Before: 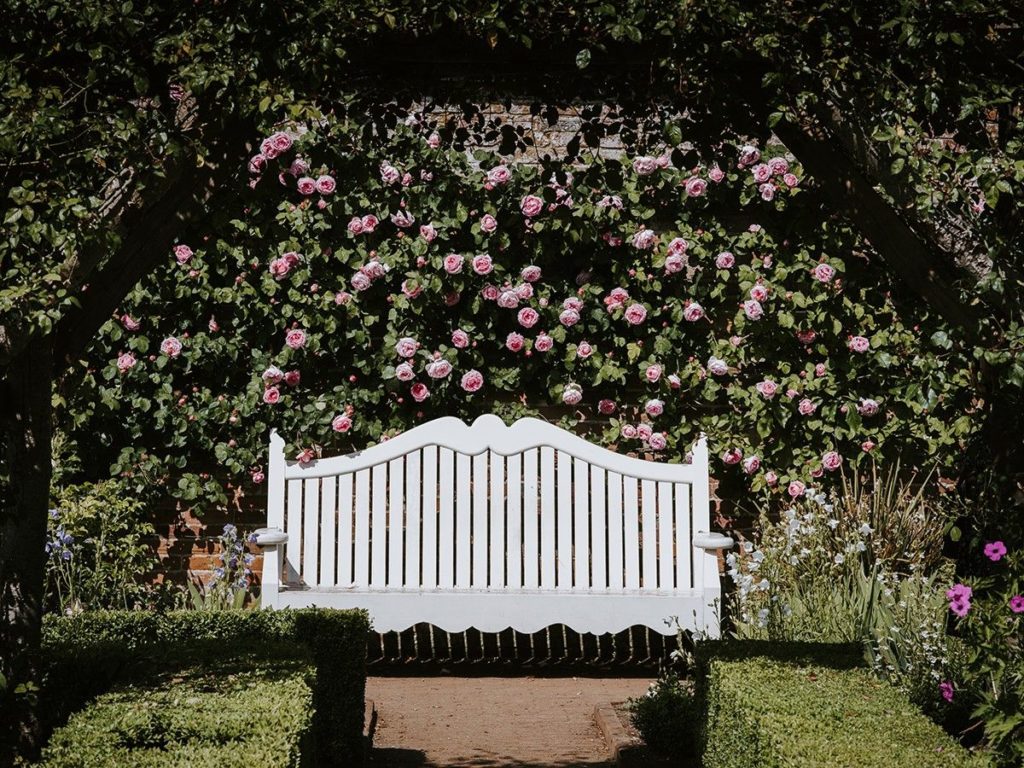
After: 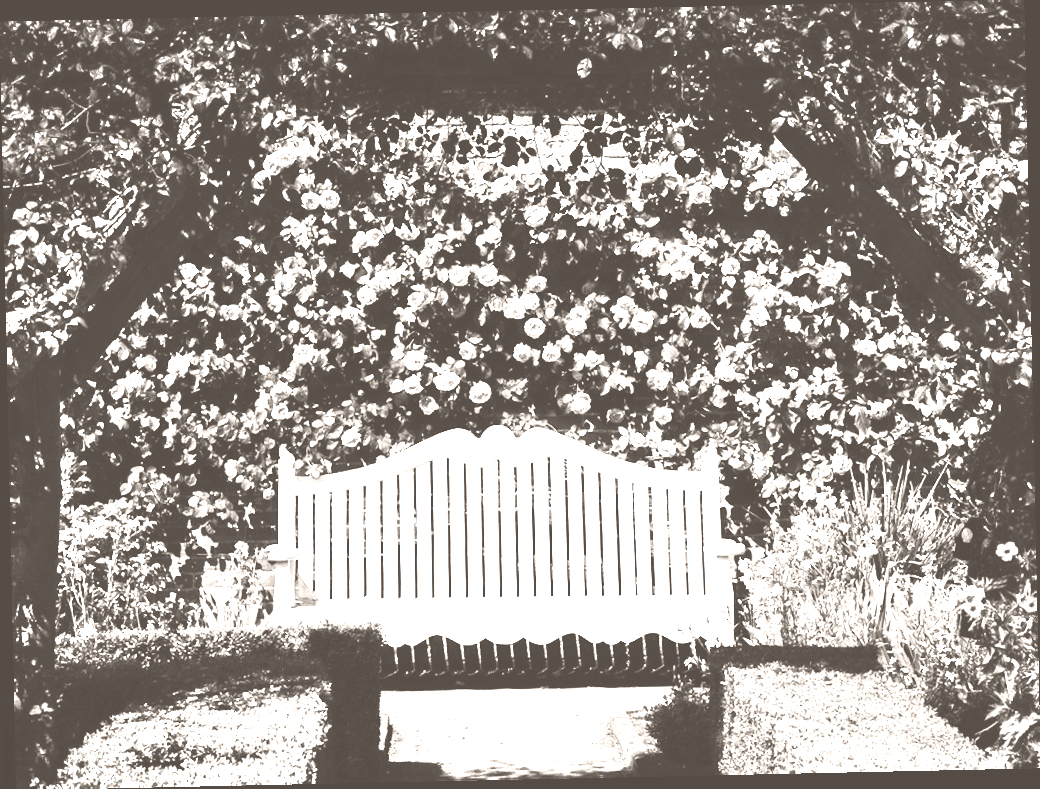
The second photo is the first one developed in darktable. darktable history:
exposure: black level correction 0, exposure 0.7 EV, compensate exposure bias true, compensate highlight preservation false
shadows and highlights: soften with gaussian
rotate and perspective: rotation -1.24°, automatic cropping off
color balance: input saturation 99%
contrast equalizer: y [[0.5 ×4, 0.467, 0.376], [0.5 ×6], [0.5 ×6], [0 ×6], [0 ×6]]
colorize: hue 34.49°, saturation 35.33%, source mix 100%, lightness 55%, version 1
tone curve: curves: ch0 [(0, 0) (0.003, 0.008) (0.011, 0.011) (0.025, 0.018) (0.044, 0.028) (0.069, 0.039) (0.1, 0.056) (0.136, 0.081) (0.177, 0.118) (0.224, 0.164) (0.277, 0.223) (0.335, 0.3) (0.399, 0.399) (0.468, 0.51) (0.543, 0.618) (0.623, 0.71) (0.709, 0.79) (0.801, 0.865) (0.898, 0.93) (1, 1)], preserve colors none
